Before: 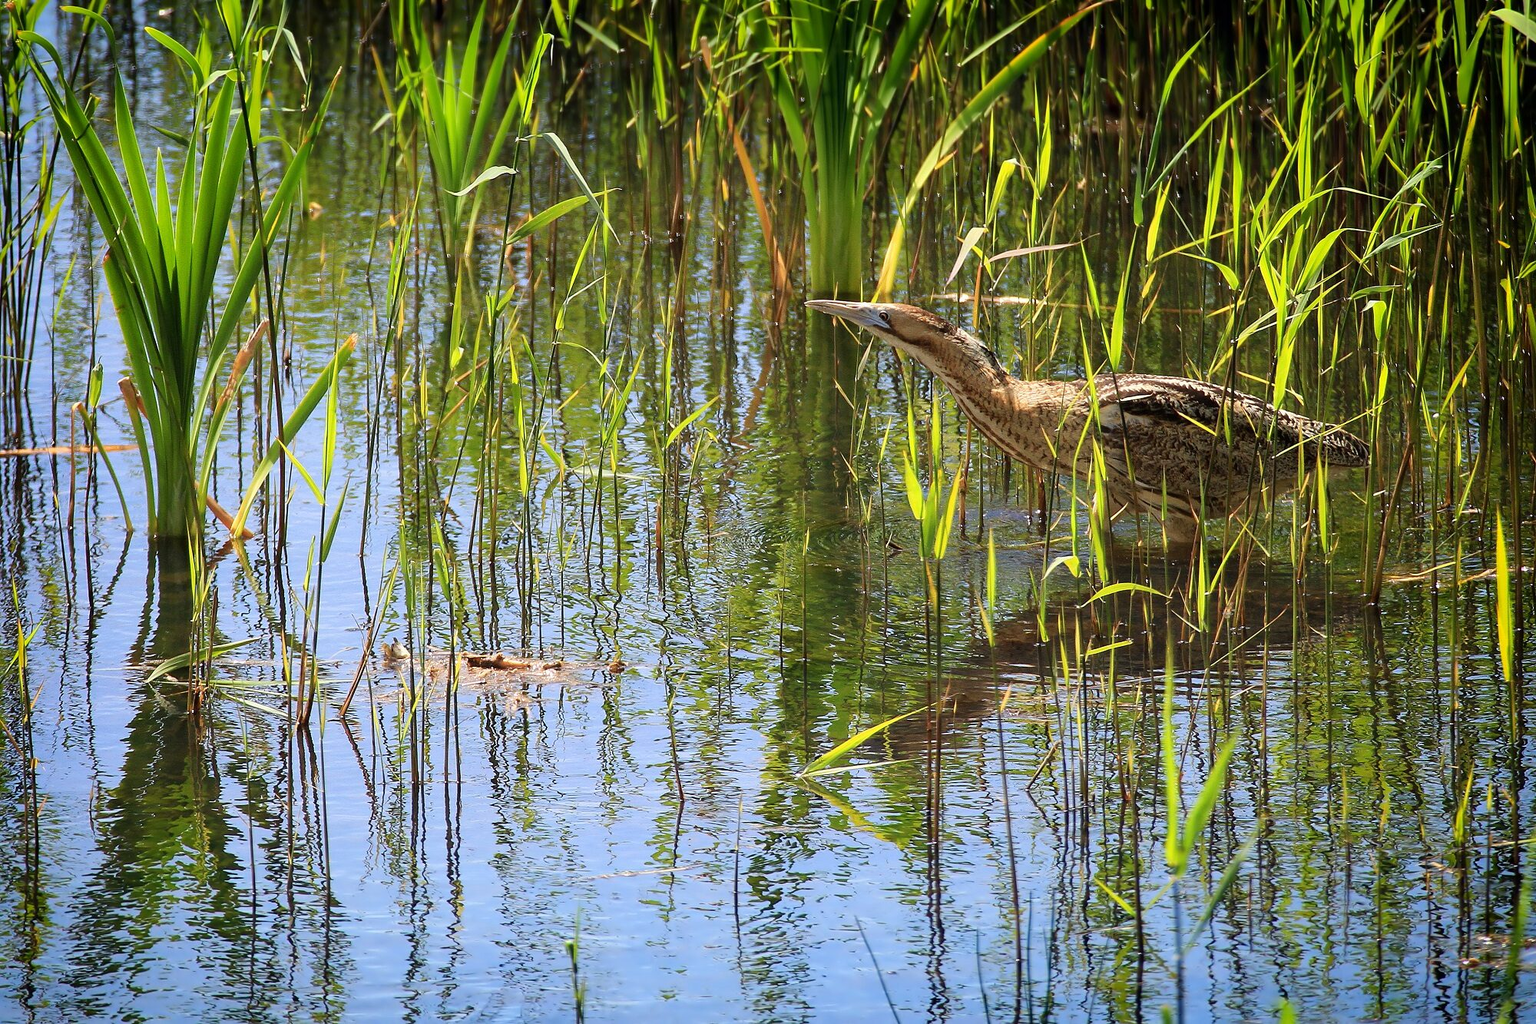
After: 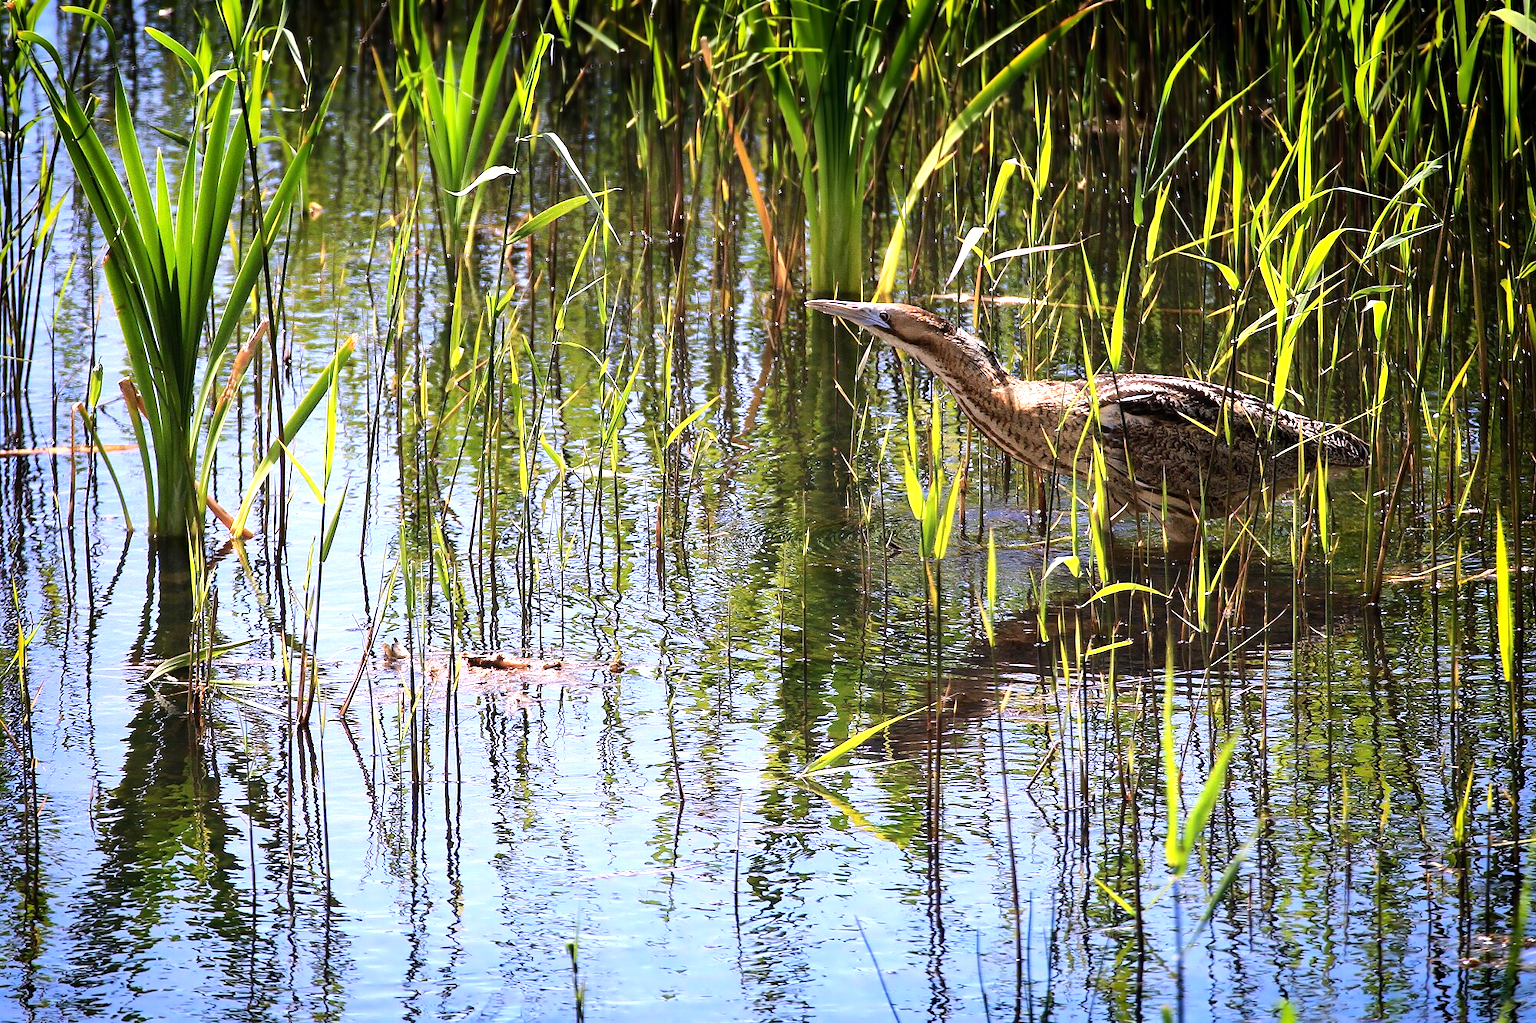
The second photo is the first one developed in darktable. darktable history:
white balance: red 1.042, blue 1.17
tone equalizer: -8 EV -0.75 EV, -7 EV -0.7 EV, -6 EV -0.6 EV, -5 EV -0.4 EV, -3 EV 0.4 EV, -2 EV 0.6 EV, -1 EV 0.7 EV, +0 EV 0.75 EV, edges refinement/feathering 500, mask exposure compensation -1.57 EV, preserve details no
